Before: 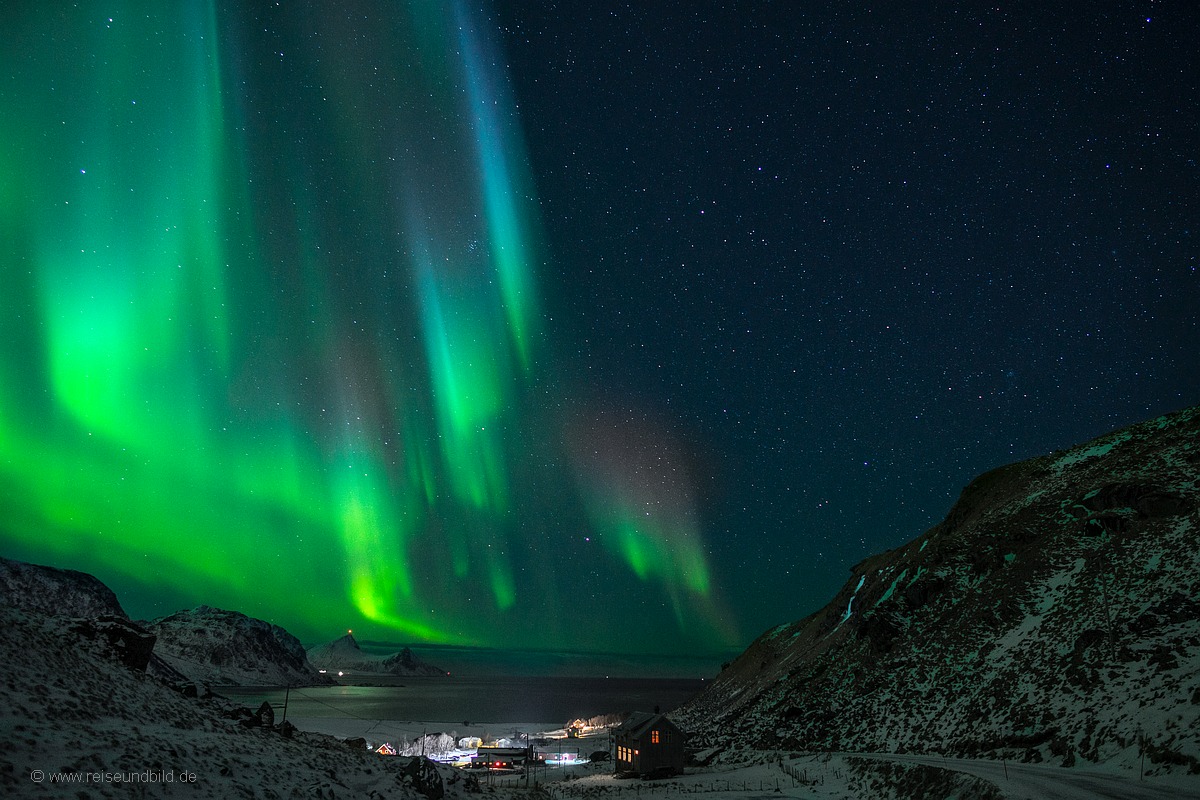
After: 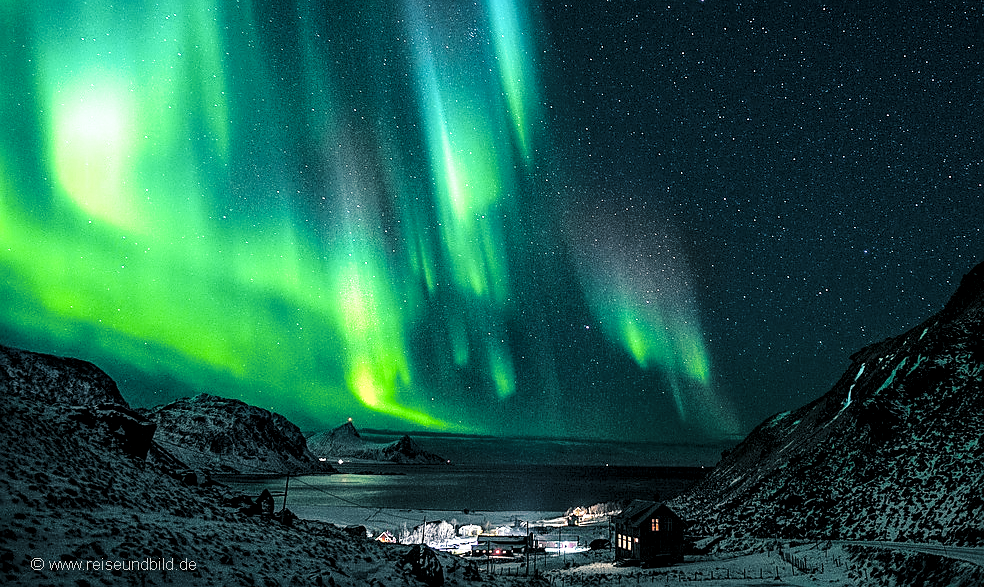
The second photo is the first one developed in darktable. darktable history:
crop: top 26.531%, right 17.959%
sharpen: on, module defaults
tone equalizer: on, module defaults
local contrast: highlights 100%, shadows 100%, detail 200%, midtone range 0.2
base curve: curves: ch0 [(0, 0) (0.028, 0.03) (0.121, 0.232) (0.46, 0.748) (0.859, 0.968) (1, 1)], preserve colors none
split-toning: shadows › hue 205.2°, shadows › saturation 0.43, highlights › hue 54°, highlights › saturation 0.54
